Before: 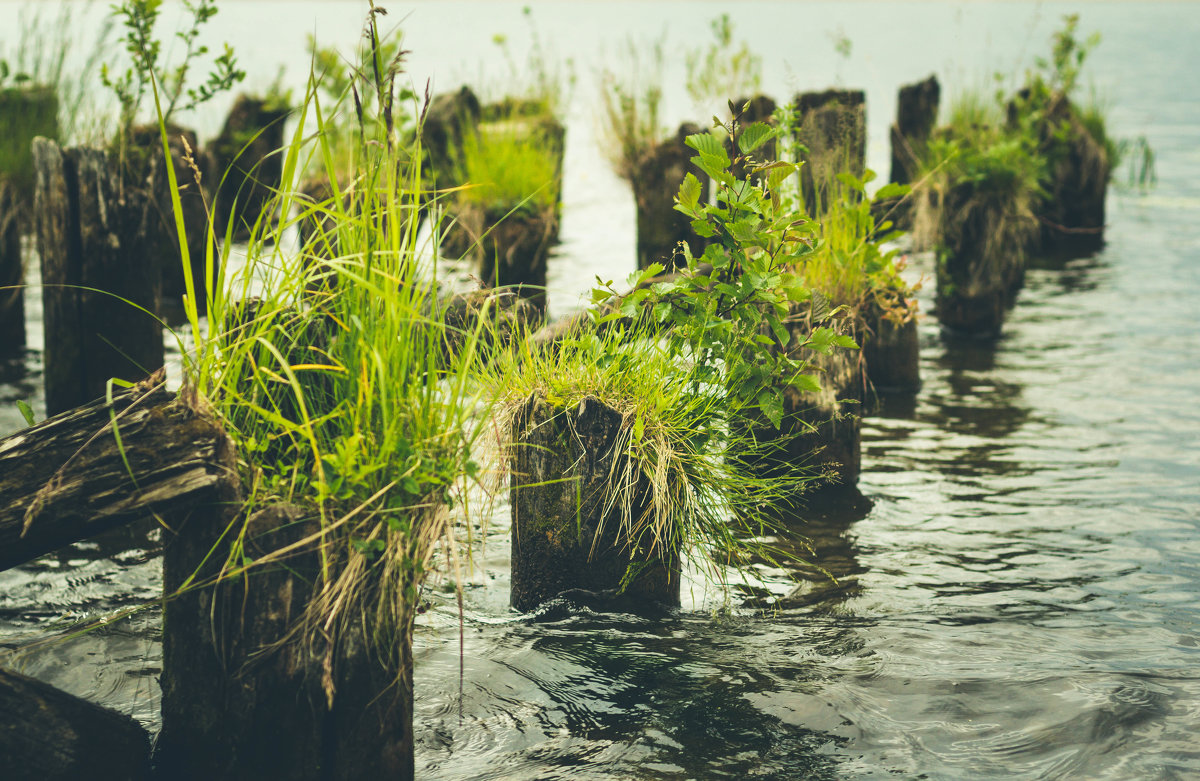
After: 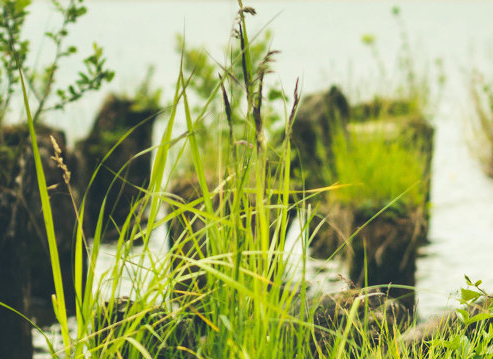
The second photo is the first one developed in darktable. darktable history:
crop and rotate: left 10.962%, top 0.084%, right 47.935%, bottom 53.874%
